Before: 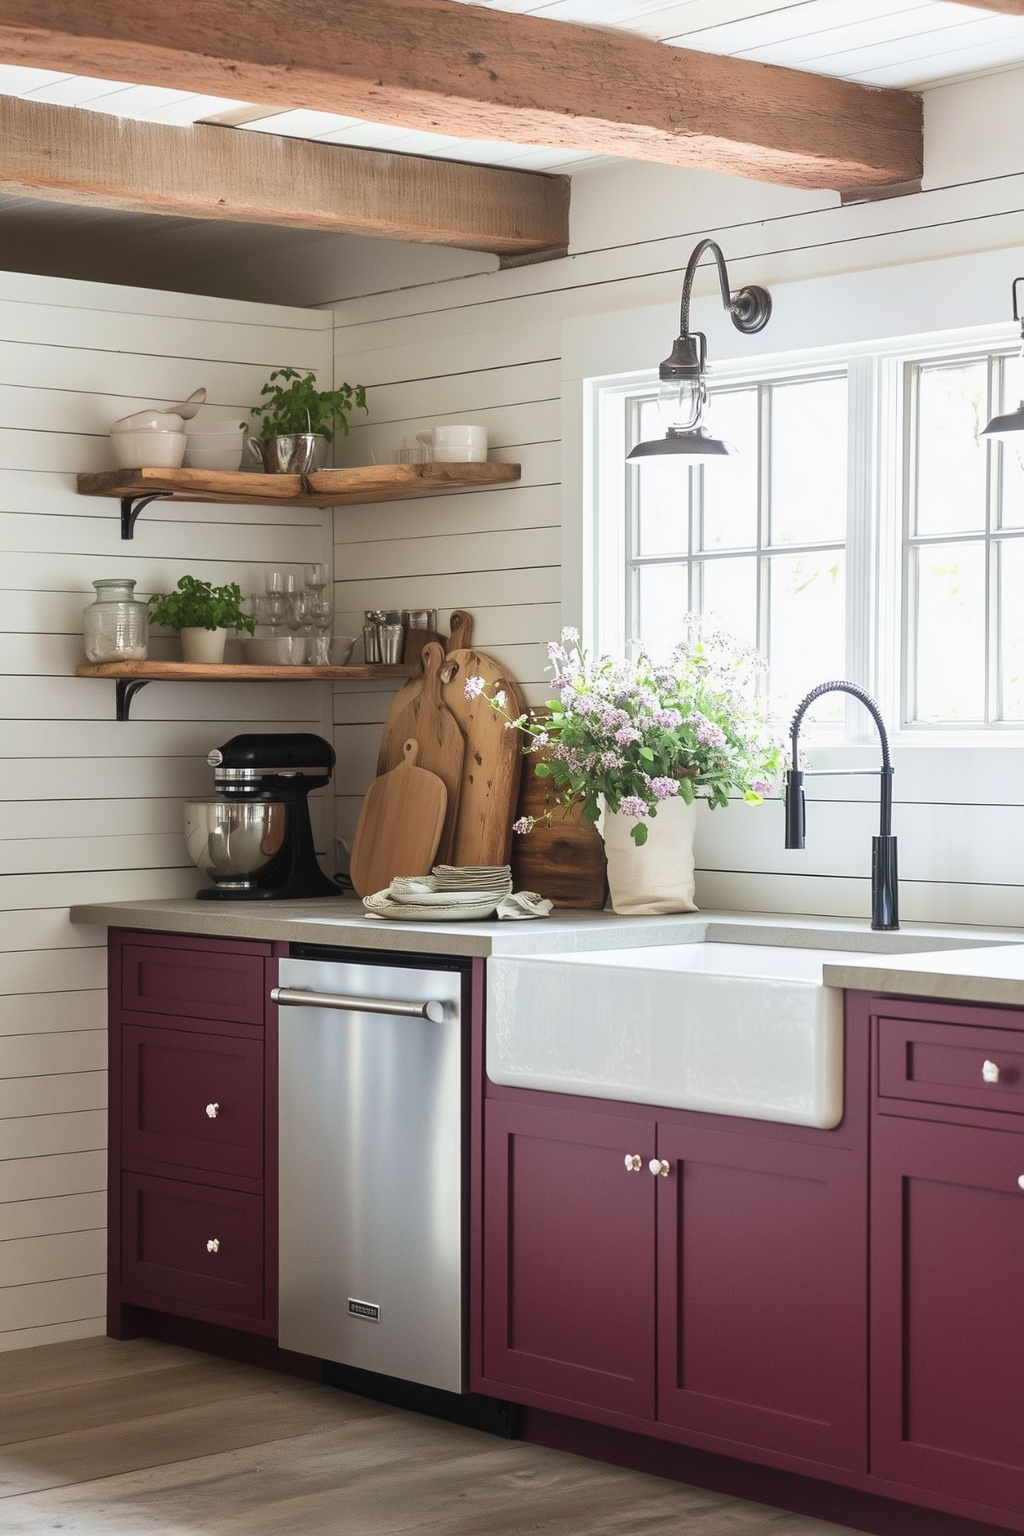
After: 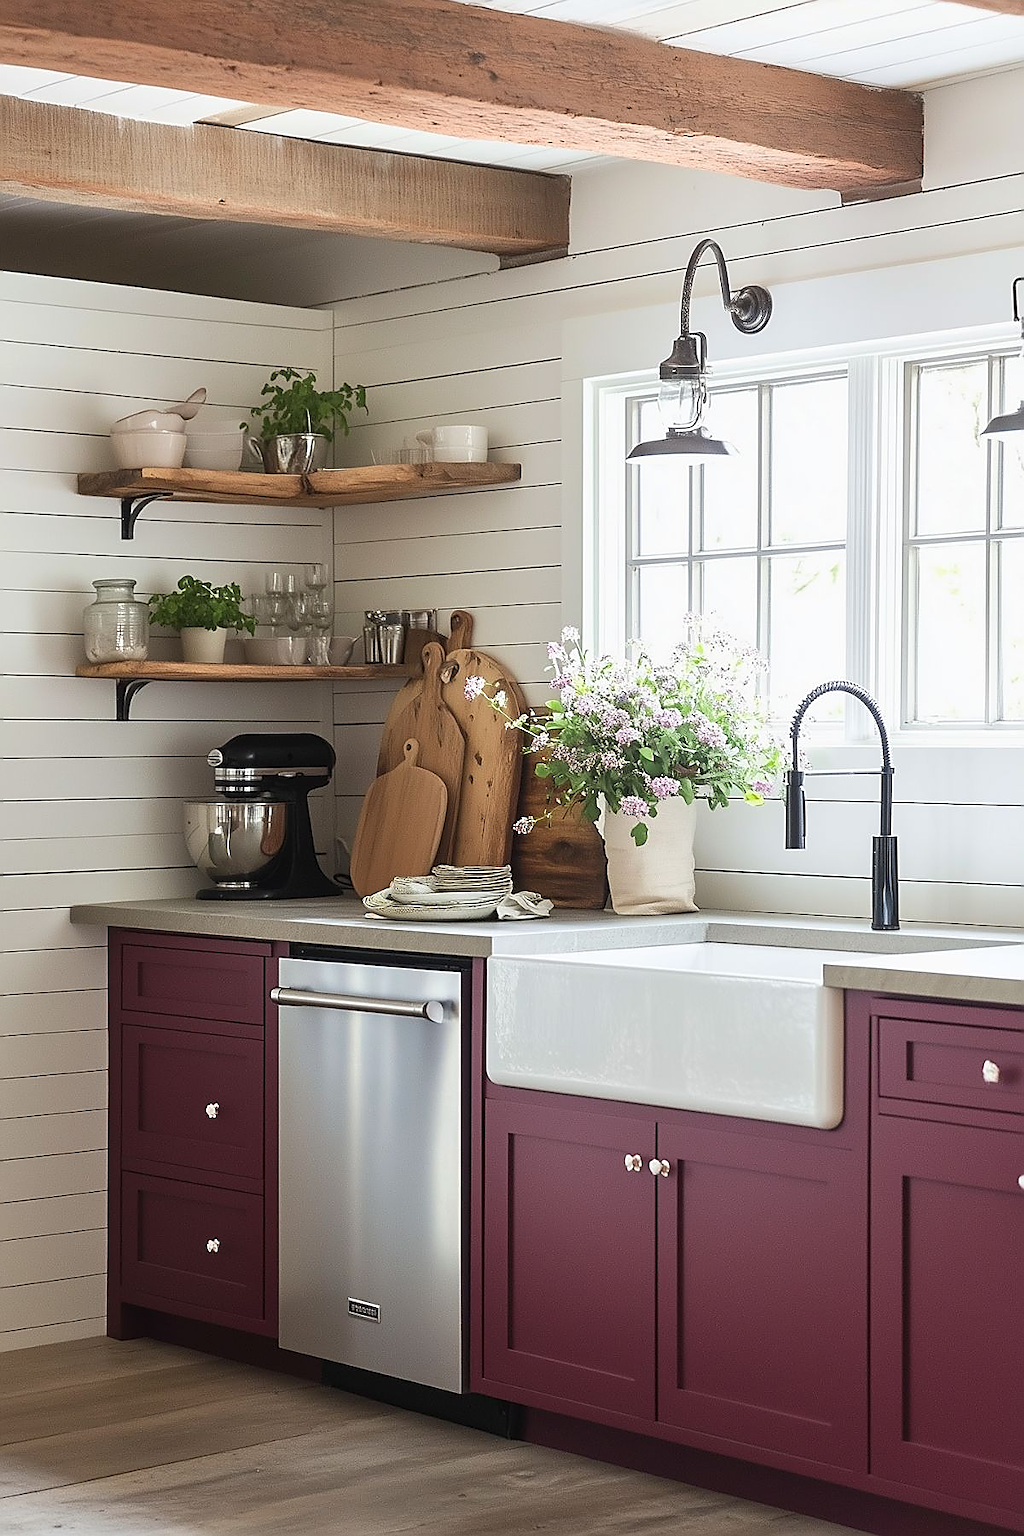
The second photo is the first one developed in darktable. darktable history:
sharpen: radius 1.393, amount 1.233, threshold 0.65
